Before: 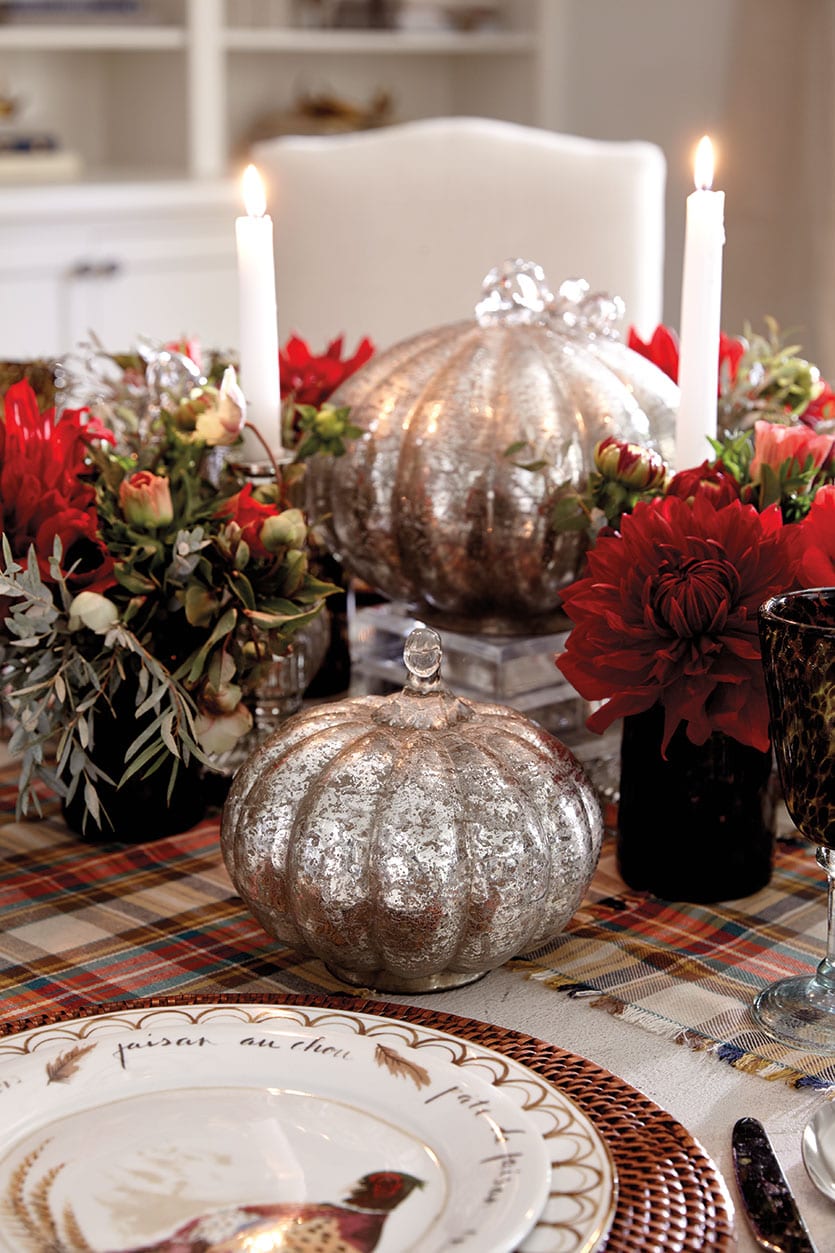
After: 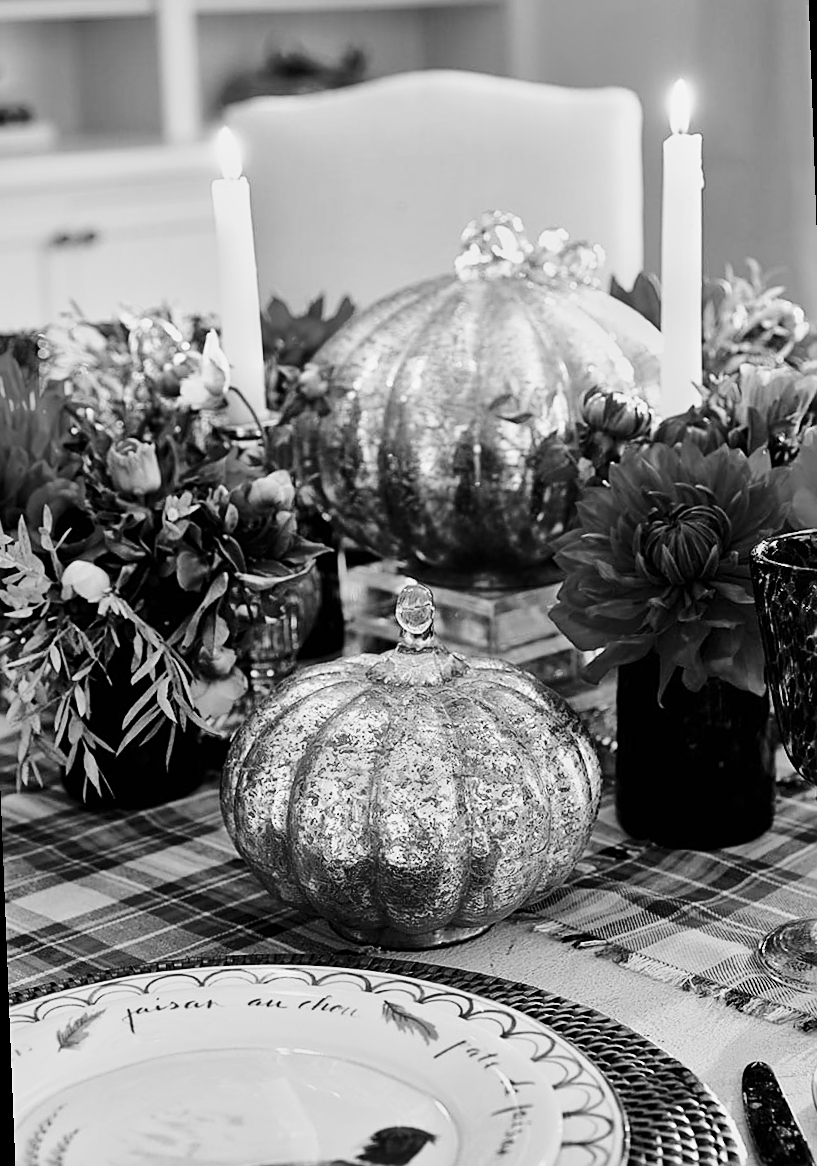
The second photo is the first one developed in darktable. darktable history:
sharpen: on, module defaults
monochrome: a 26.22, b 42.67, size 0.8
base curve: curves: ch0 [(0, 0) (0.036, 0.025) (0.121, 0.166) (0.206, 0.329) (0.605, 0.79) (1, 1)], preserve colors none
rotate and perspective: rotation -2.12°, lens shift (vertical) 0.009, lens shift (horizontal) -0.008, automatic cropping original format, crop left 0.036, crop right 0.964, crop top 0.05, crop bottom 0.959
shadows and highlights: shadows 60, soften with gaussian
contrast brightness saturation: contrast 0.04, saturation 0.16
